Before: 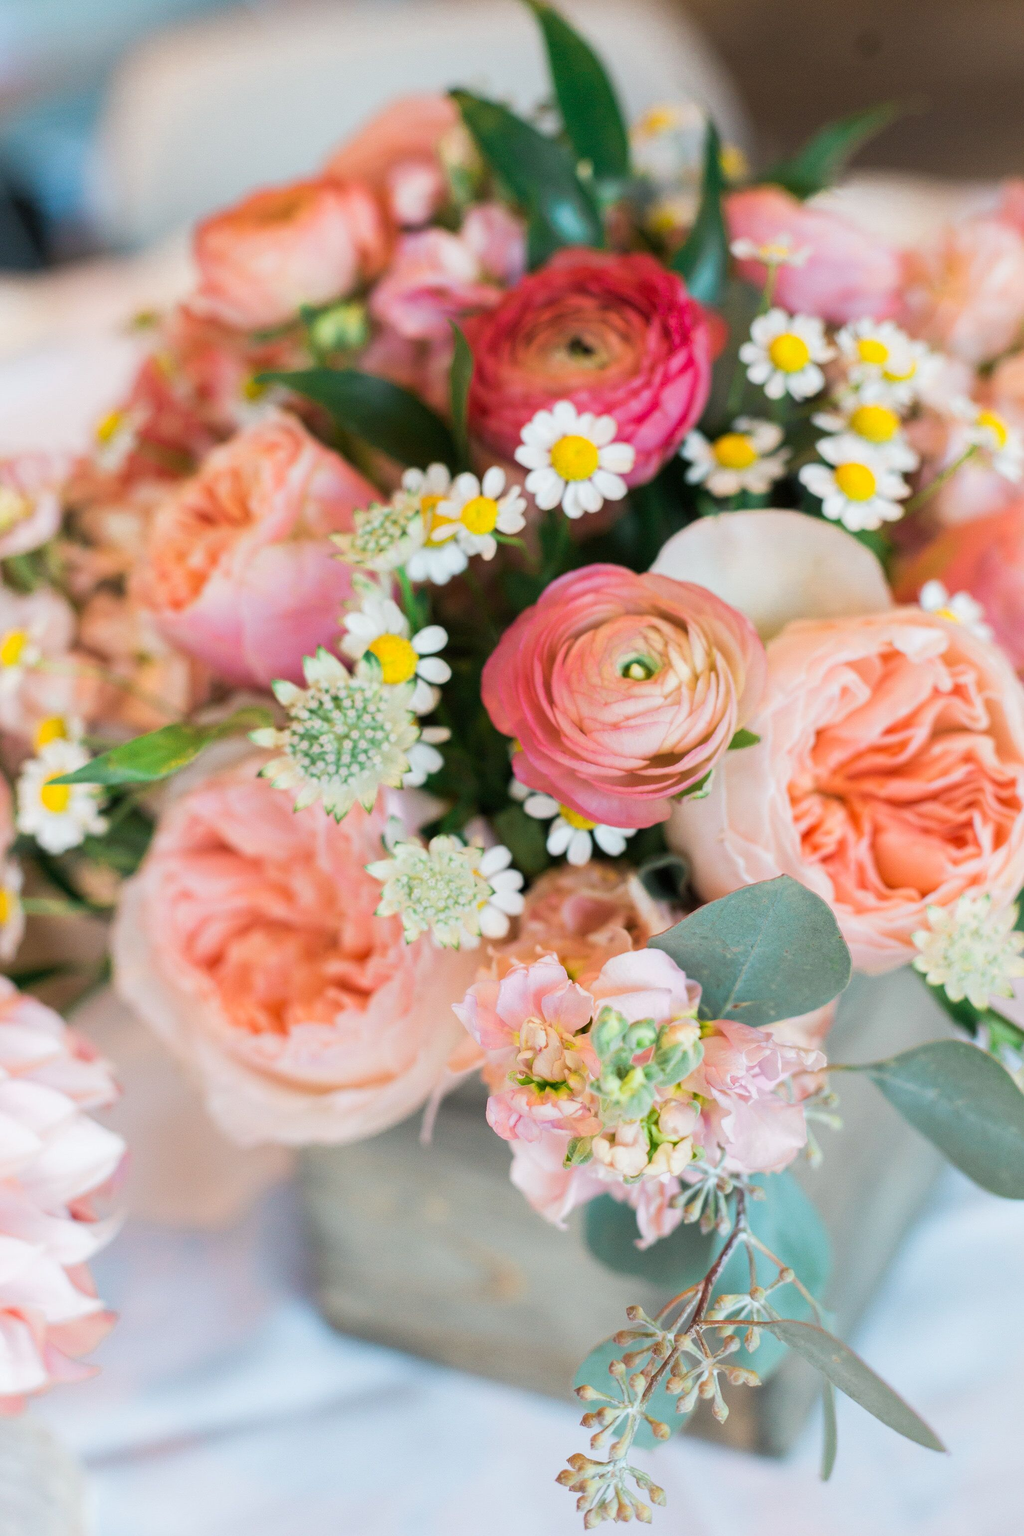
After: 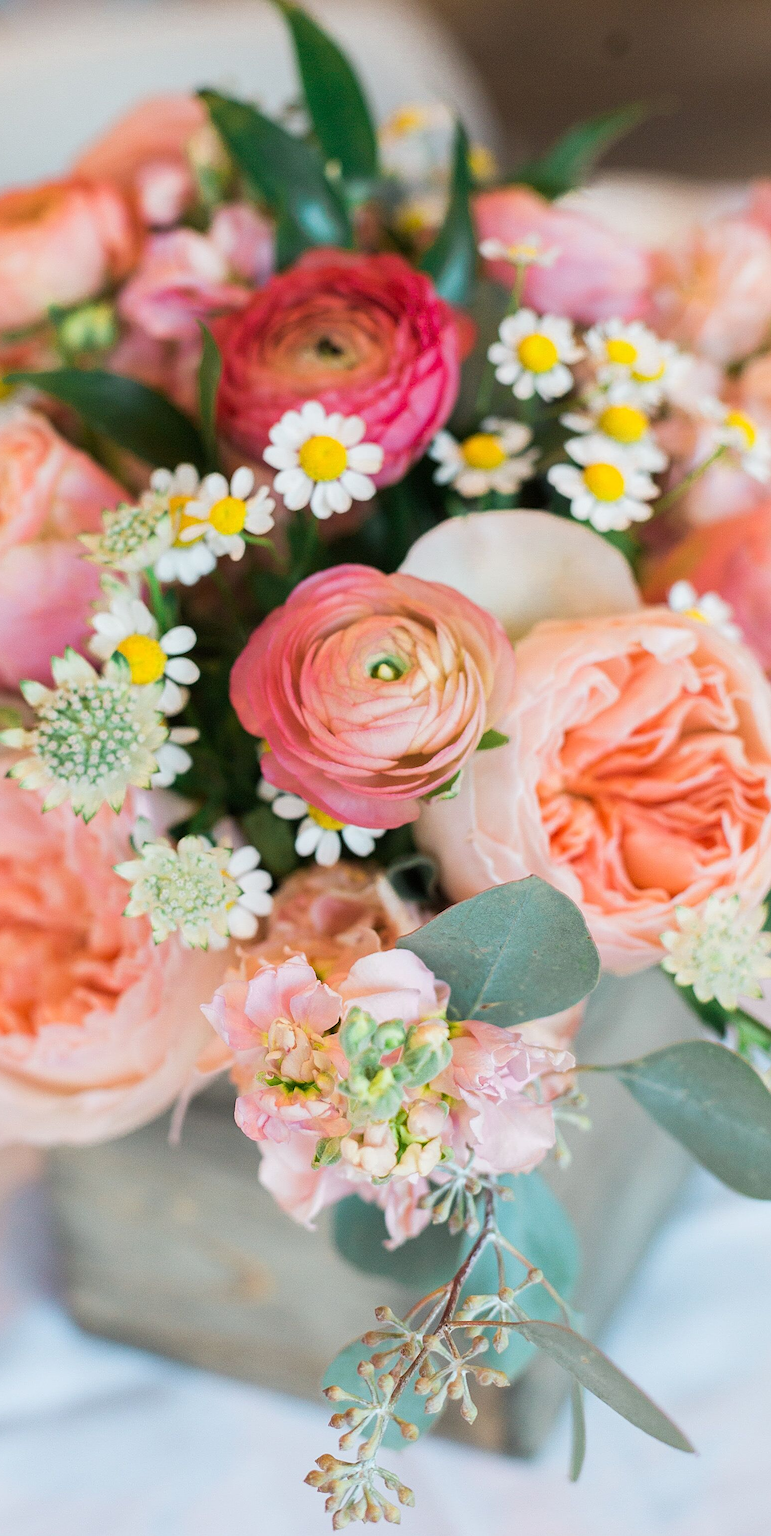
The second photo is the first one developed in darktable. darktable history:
sharpen: on, module defaults
crop and rotate: left 24.627%
